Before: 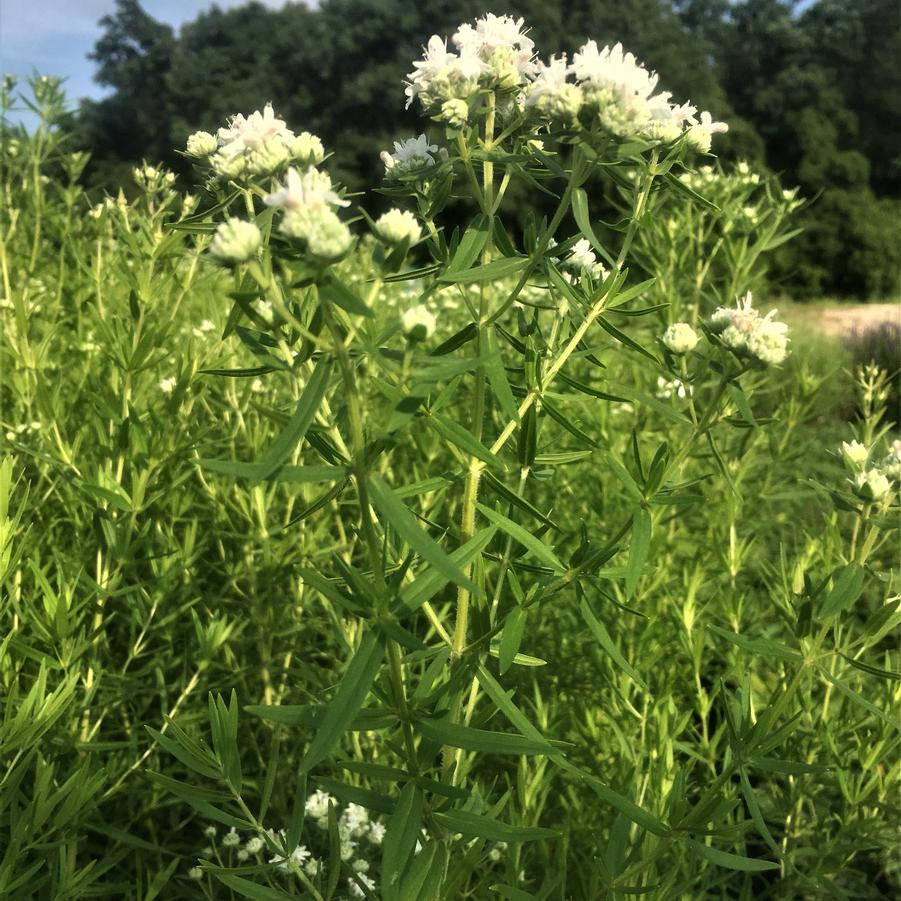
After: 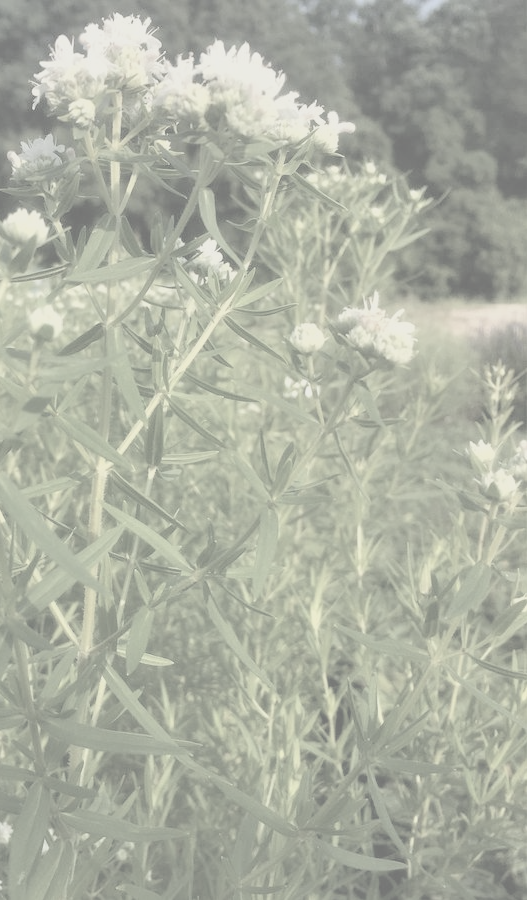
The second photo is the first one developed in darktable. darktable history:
contrast brightness saturation: contrast -0.32, brightness 0.75, saturation -0.78
crop: left 41.402%
